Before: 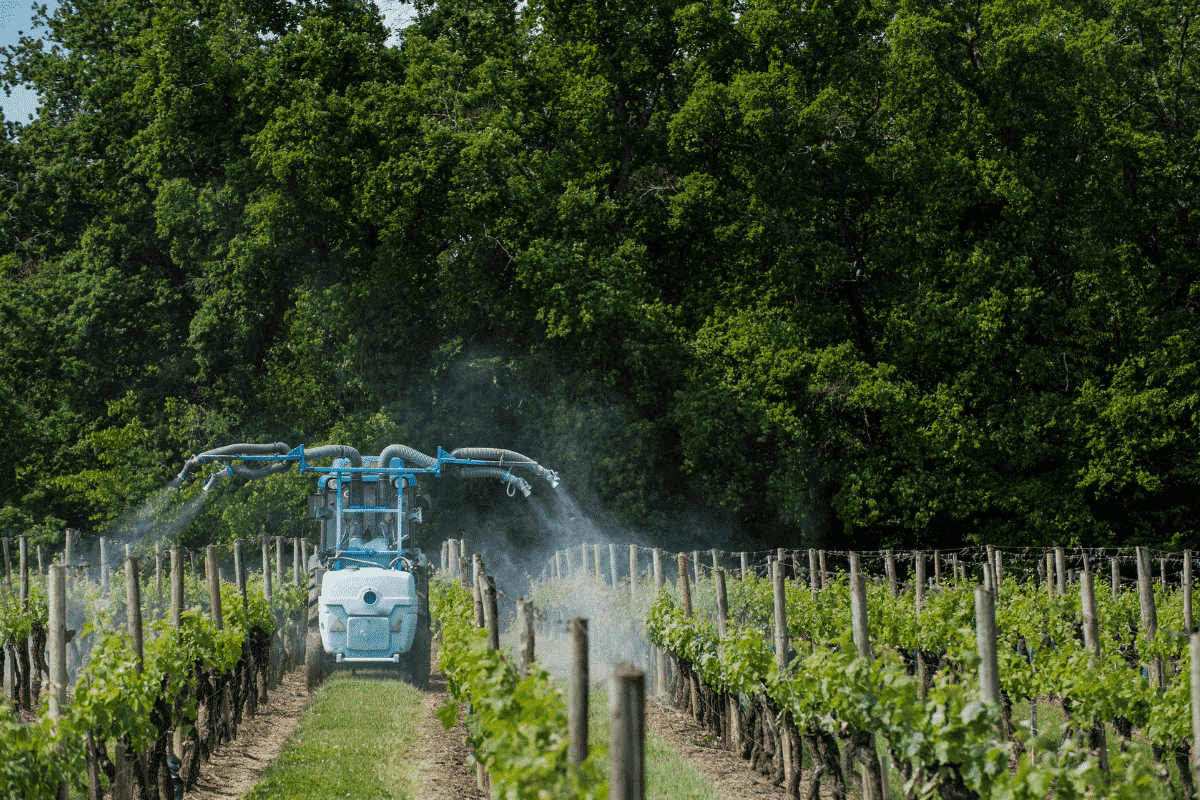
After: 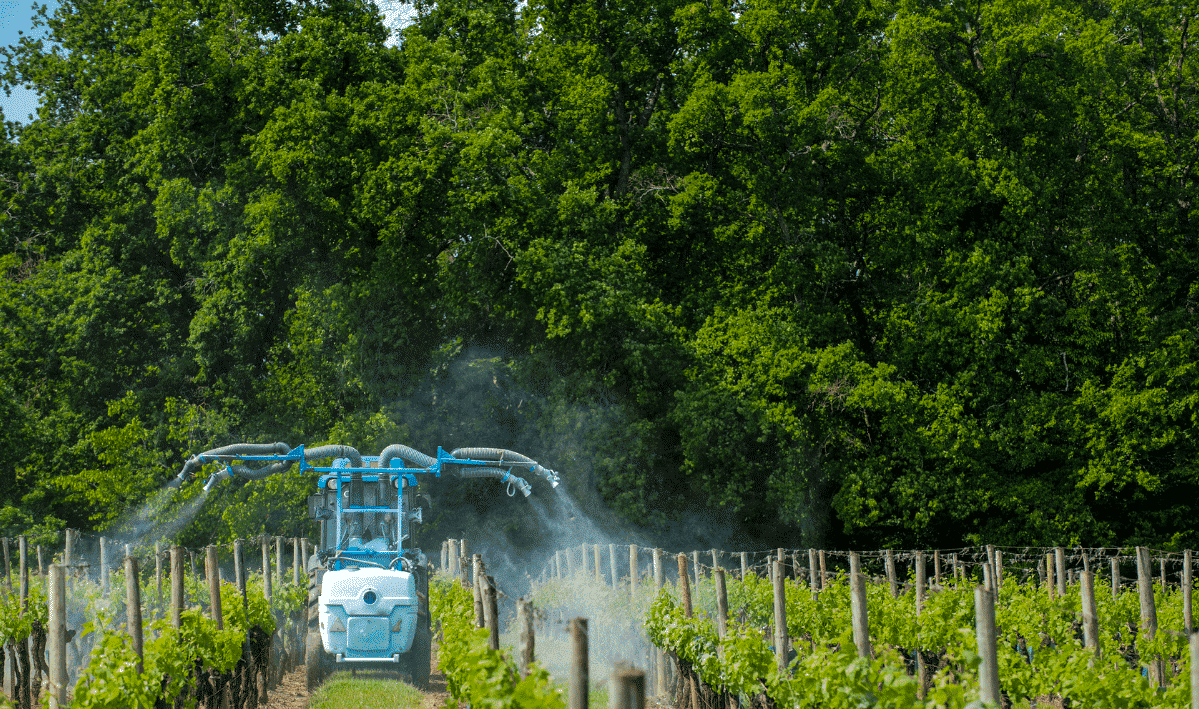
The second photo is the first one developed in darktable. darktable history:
shadows and highlights: shadows 39.45, highlights -59.89
crop and rotate: top 0%, bottom 11.343%
color balance rgb: perceptual saturation grading › global saturation 19.956%, perceptual brilliance grading › global brilliance 12.146%, global vibrance 20%
